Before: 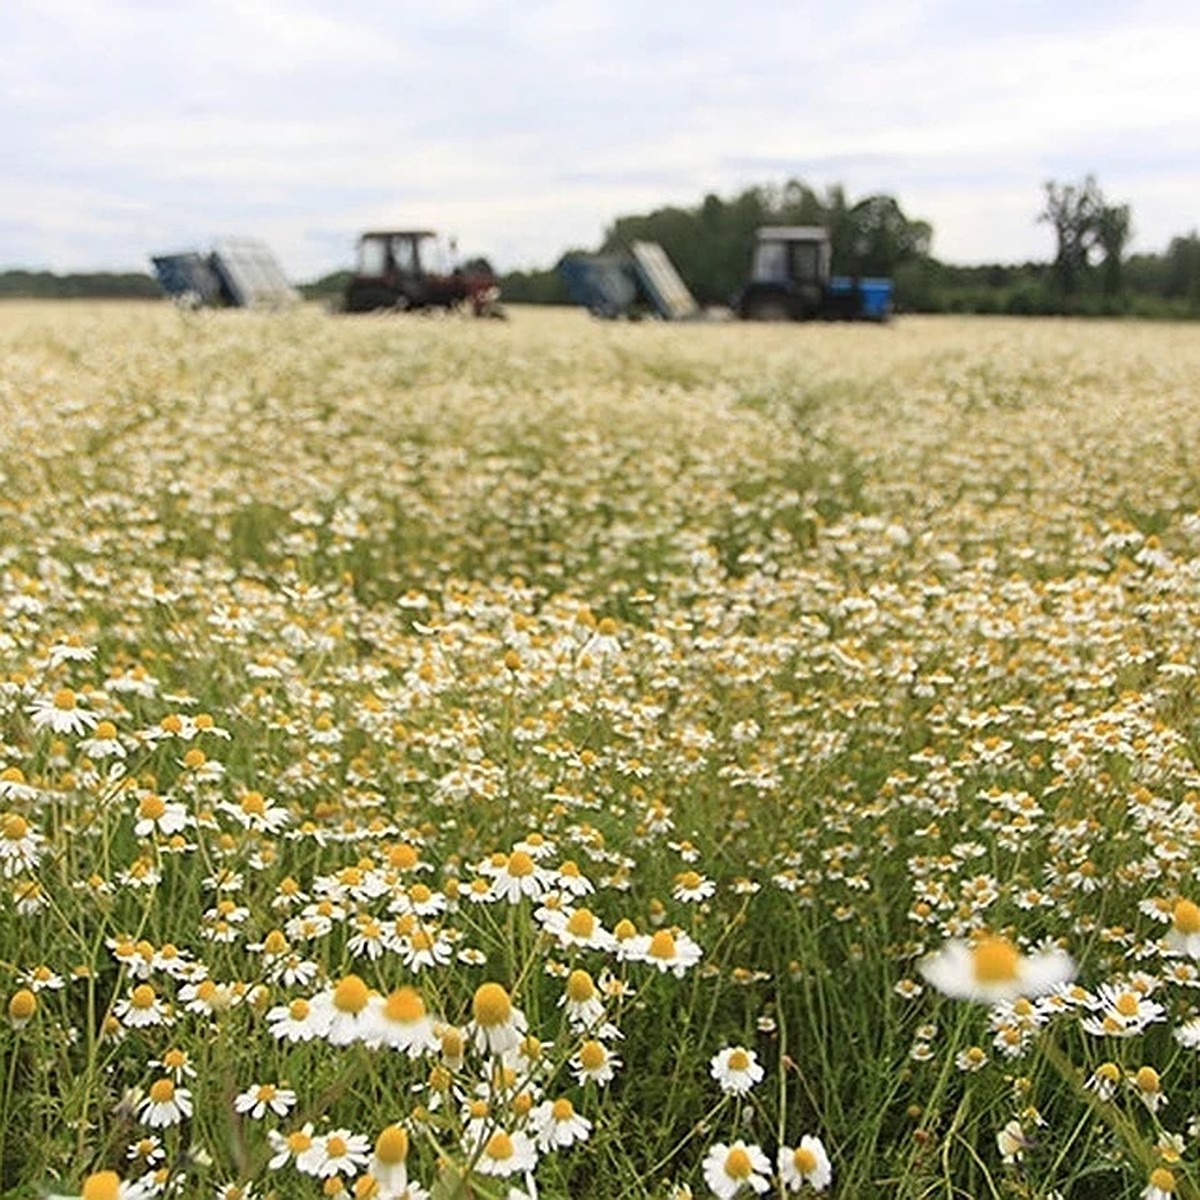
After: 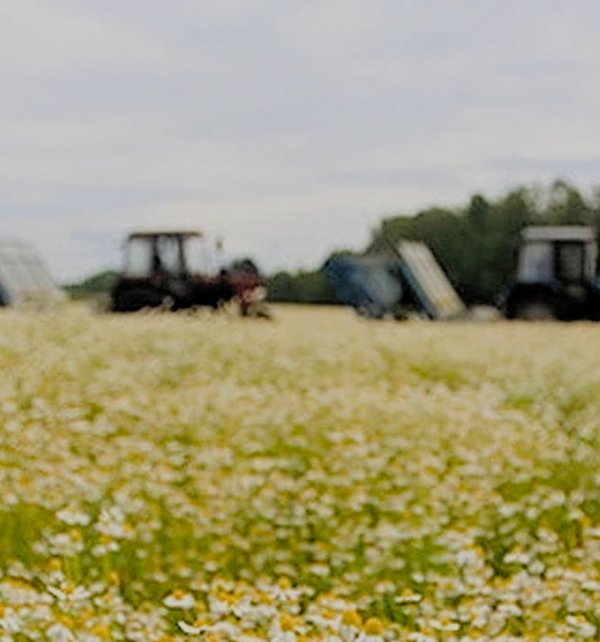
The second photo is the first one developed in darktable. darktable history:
crop: left 19.556%, right 30.401%, bottom 46.458%
filmic rgb: black relative exposure -4.4 EV, white relative exposure 5 EV, threshold 3 EV, hardness 2.23, latitude 40.06%, contrast 1.15, highlights saturation mix 10%, shadows ↔ highlights balance 1.04%, preserve chrominance RGB euclidean norm (legacy), color science v4 (2020), enable highlight reconstruction true
